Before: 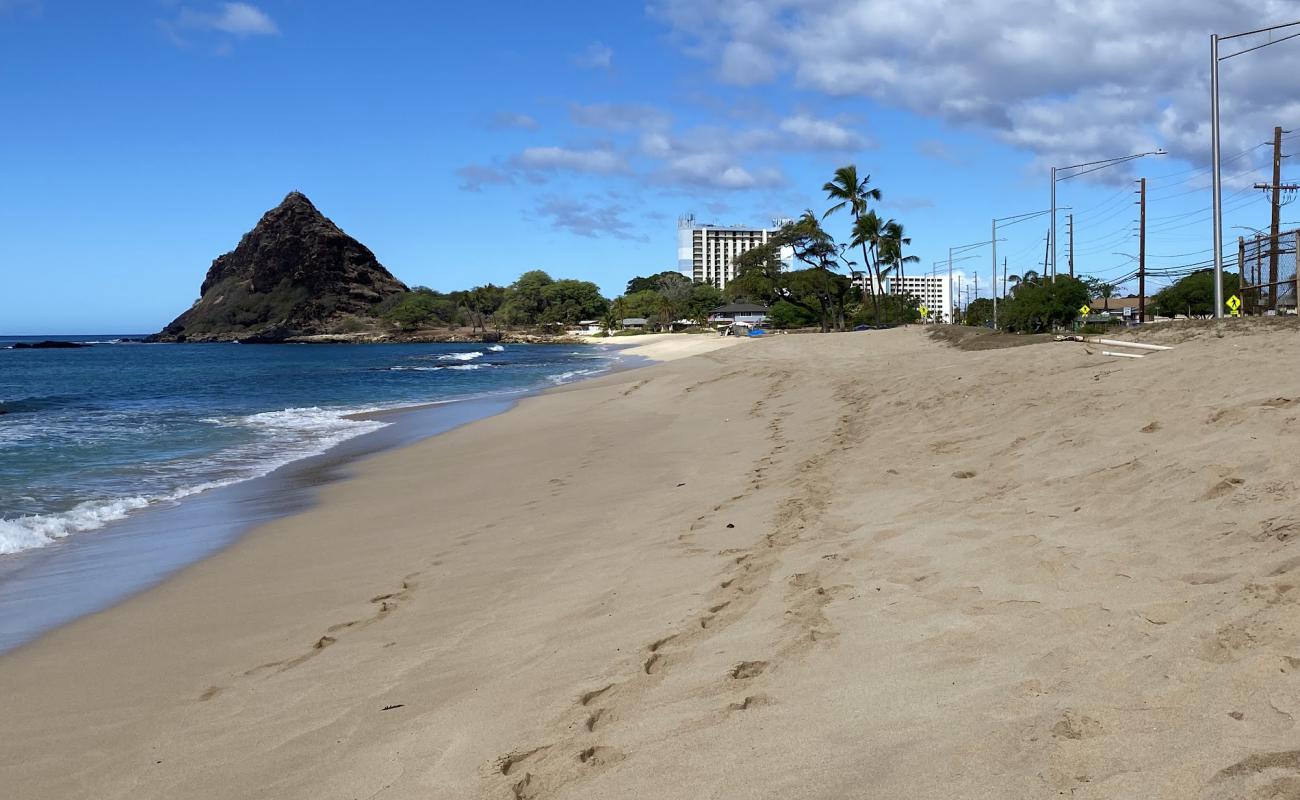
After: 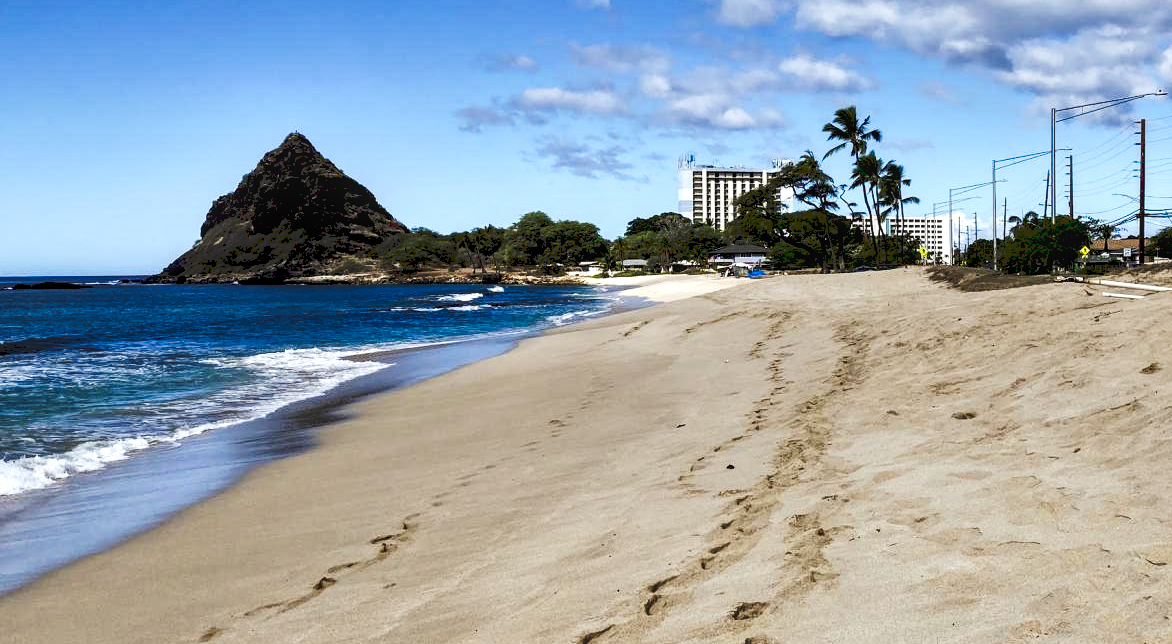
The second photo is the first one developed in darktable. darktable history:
crop: top 7.426%, right 9.81%, bottom 11.959%
tone curve: curves: ch0 [(0, 0) (0.003, 0.117) (0.011, 0.118) (0.025, 0.123) (0.044, 0.13) (0.069, 0.137) (0.1, 0.149) (0.136, 0.157) (0.177, 0.184) (0.224, 0.217) (0.277, 0.257) (0.335, 0.324) (0.399, 0.406) (0.468, 0.511) (0.543, 0.609) (0.623, 0.712) (0.709, 0.8) (0.801, 0.877) (0.898, 0.938) (1, 1)], preserve colors none
local contrast: on, module defaults
contrast equalizer: octaves 7, y [[0.6 ×6], [0.55 ×6], [0 ×6], [0 ×6], [0 ×6]]
